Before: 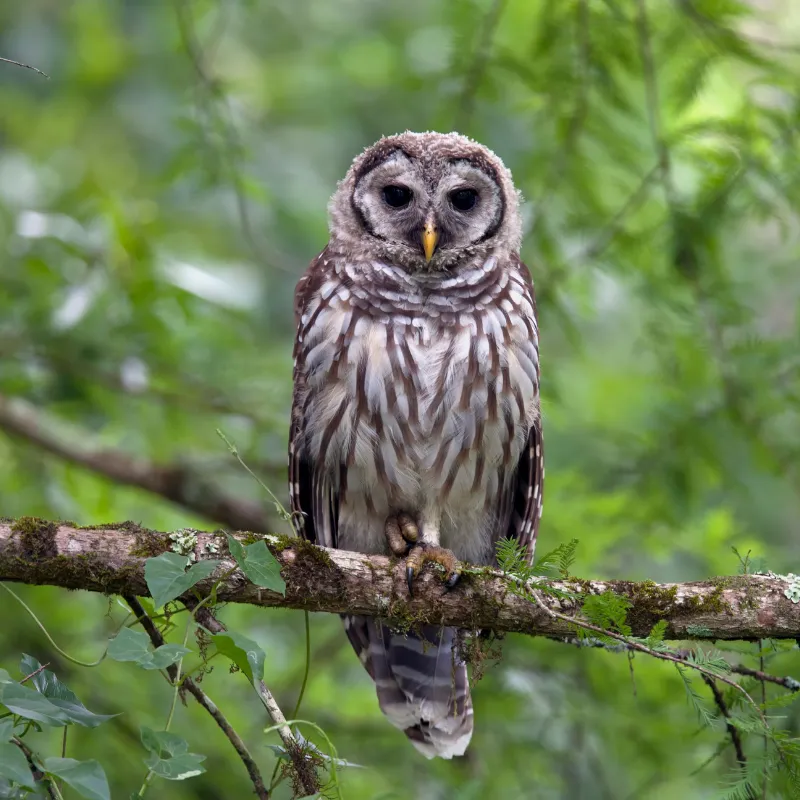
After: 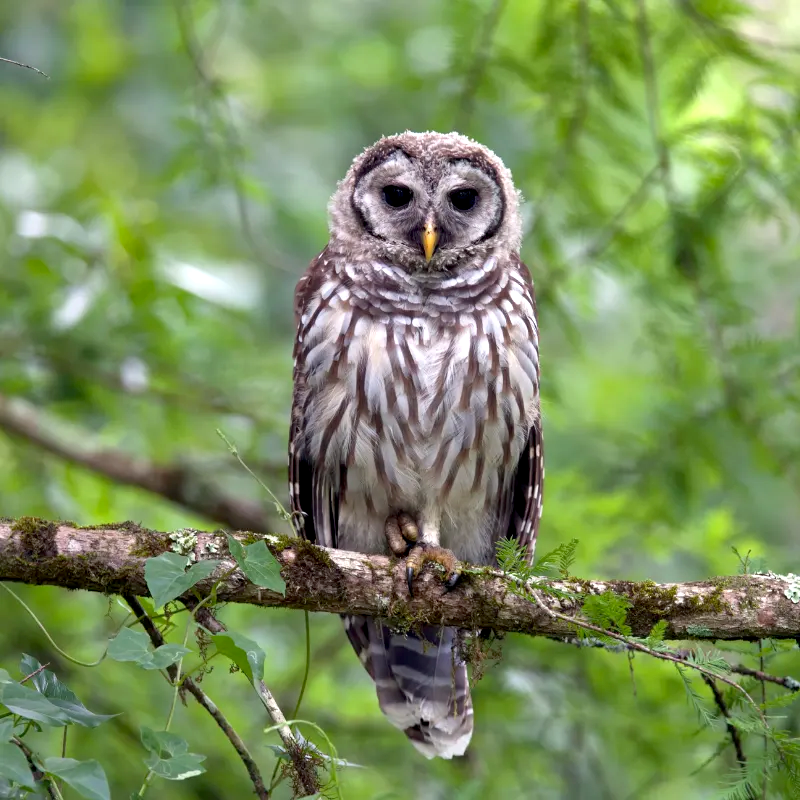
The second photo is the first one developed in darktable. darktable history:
exposure: black level correction 0.004, exposure 0.417 EV, compensate highlight preservation false
